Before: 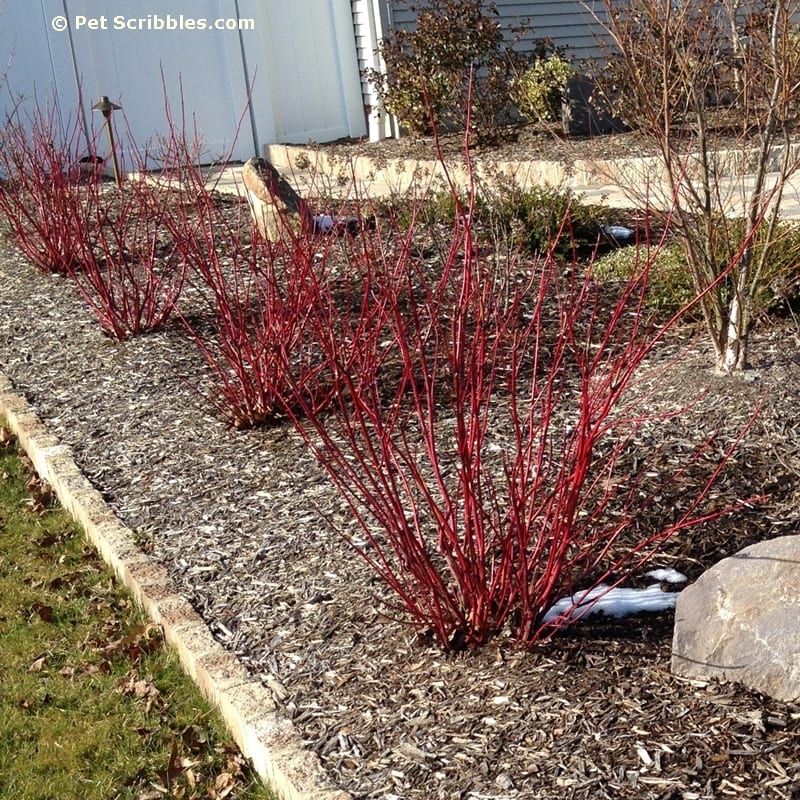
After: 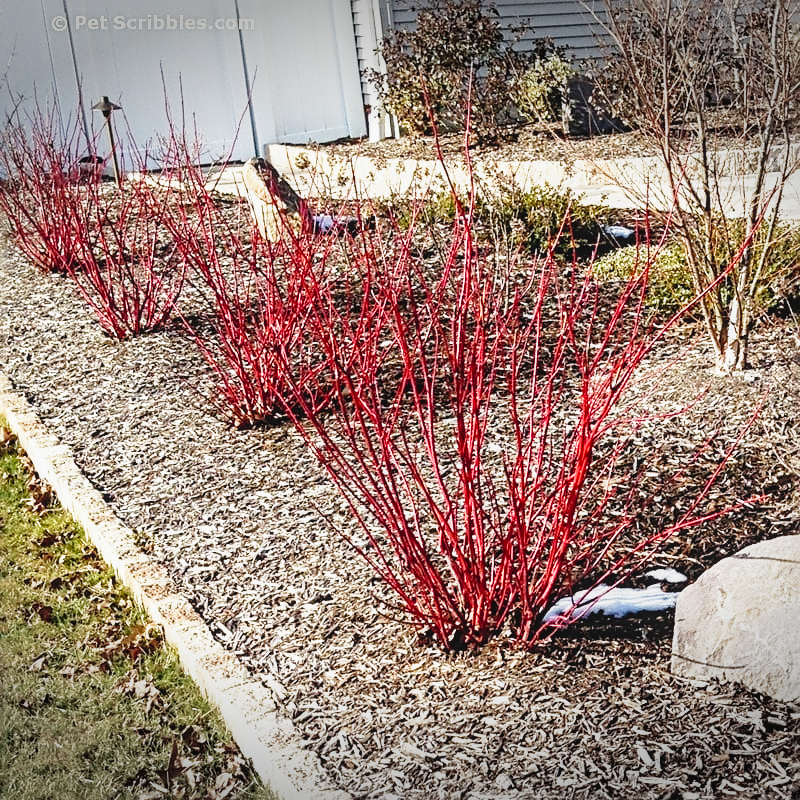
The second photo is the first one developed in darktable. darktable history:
vignetting: fall-off start 99.75%, width/height ratio 1.324
local contrast: detail 109%
sharpen: radius 3.134
base curve: curves: ch0 [(0, 0) (0.012, 0.01) (0.073, 0.168) (0.31, 0.711) (0.645, 0.957) (1, 1)], preserve colors none
shadows and highlights: shadows 24.76, highlights -26.25
